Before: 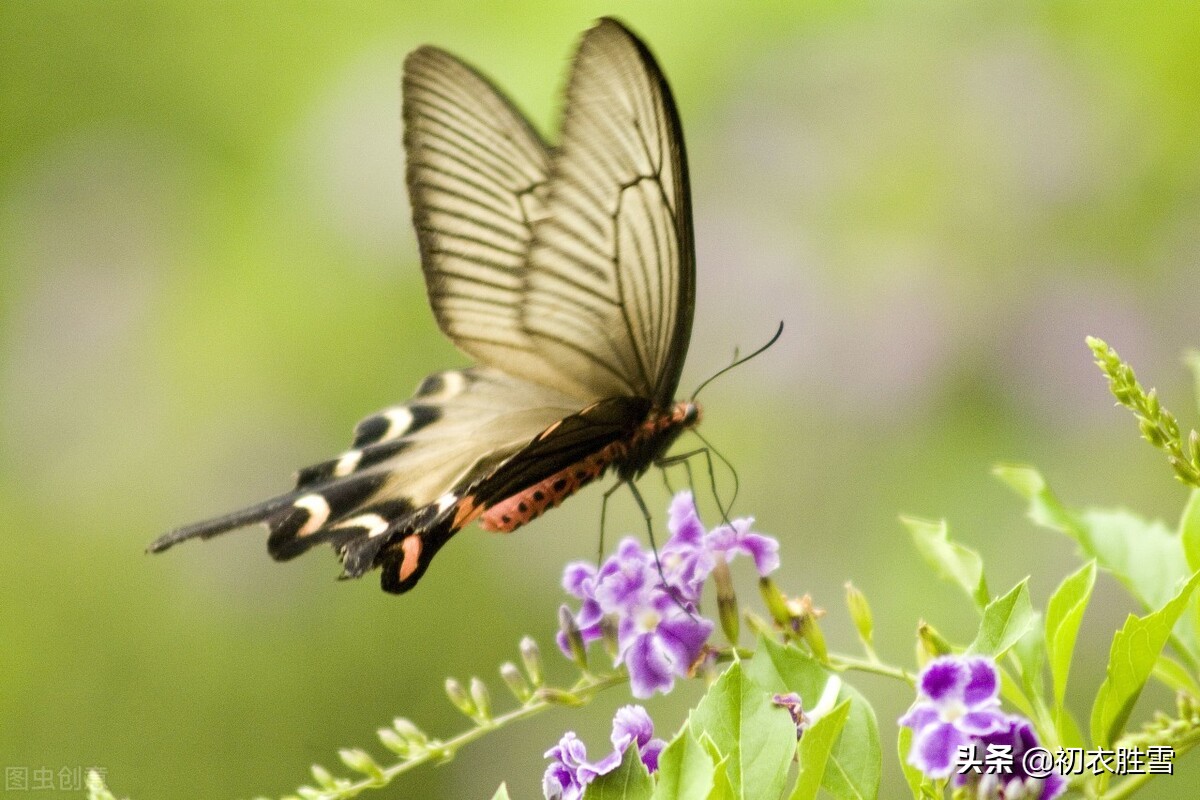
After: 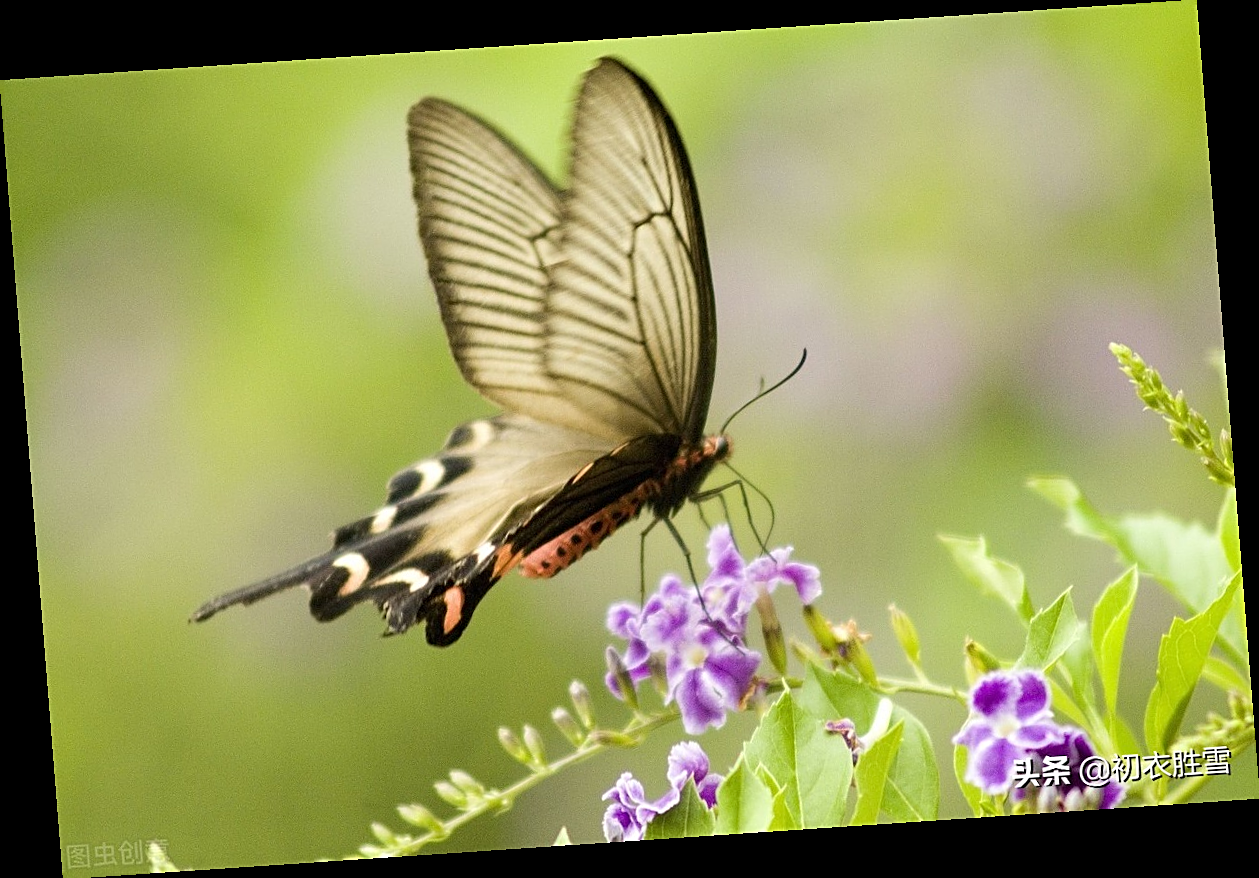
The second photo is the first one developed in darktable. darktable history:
rotate and perspective: rotation -4.2°, shear 0.006, automatic cropping off
sharpen: on, module defaults
